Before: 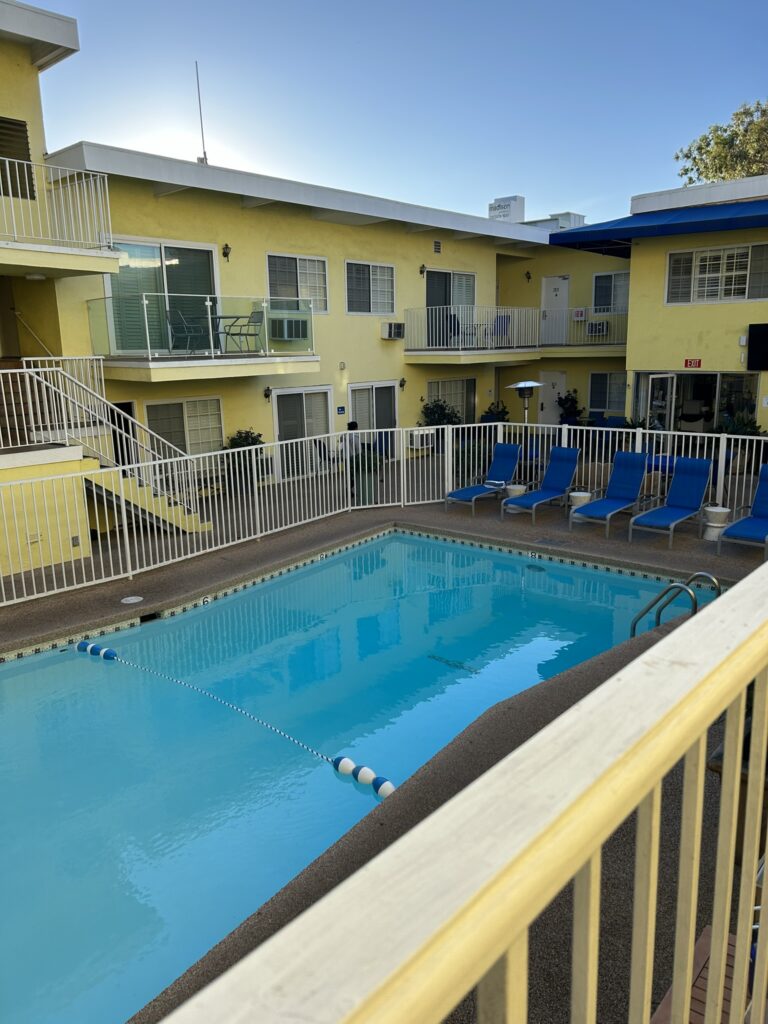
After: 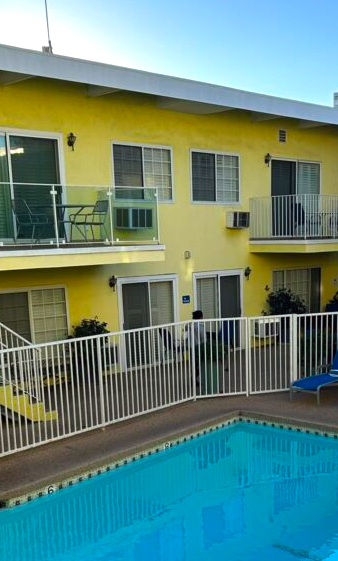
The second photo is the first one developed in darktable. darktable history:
crop: left 20.248%, top 10.86%, right 35.675%, bottom 34.321%
color balance: lift [1, 1.001, 0.999, 1.001], gamma [1, 1.004, 1.007, 0.993], gain [1, 0.991, 0.987, 1.013], contrast 10%, output saturation 120%
white balance: red 1, blue 1
